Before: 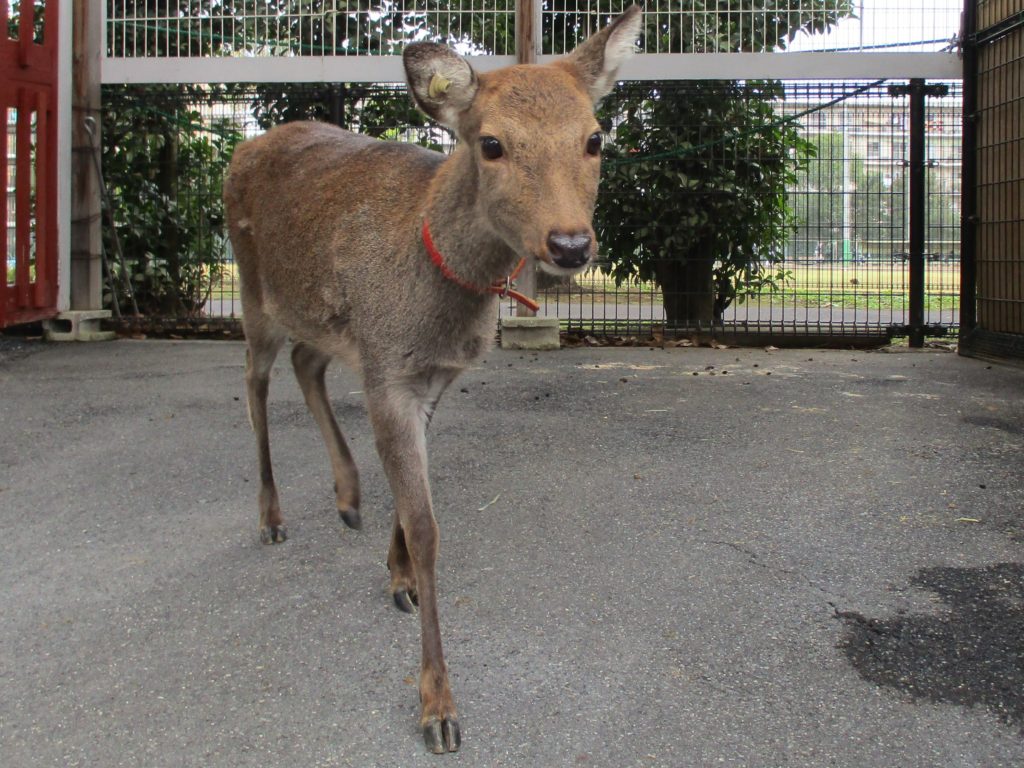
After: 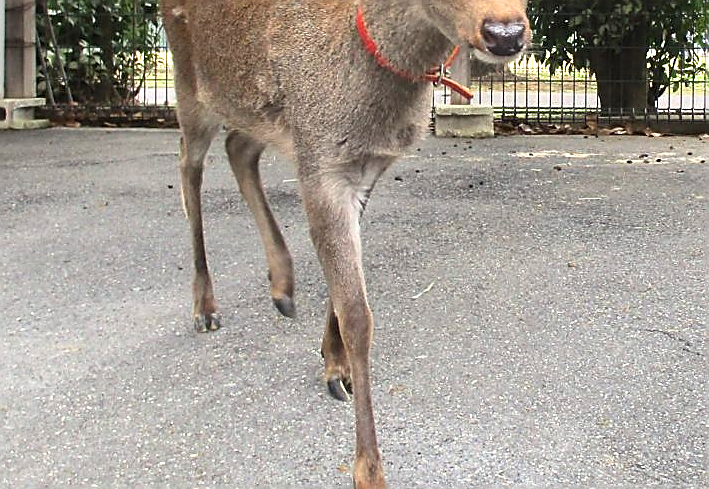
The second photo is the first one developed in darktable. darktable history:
sharpen: radius 1.4, amount 1.25, threshold 0.7
crop: left 6.488%, top 27.668%, right 24.183%, bottom 8.656%
exposure: exposure 1.16 EV, compensate exposure bias true, compensate highlight preservation false
white balance: emerald 1
